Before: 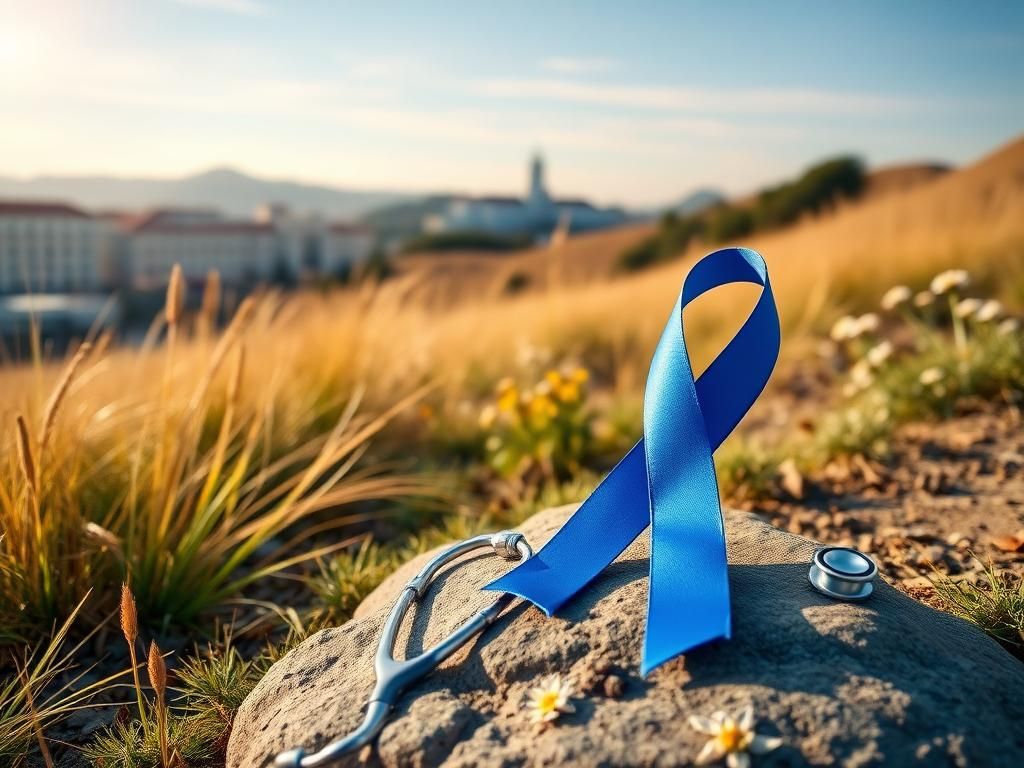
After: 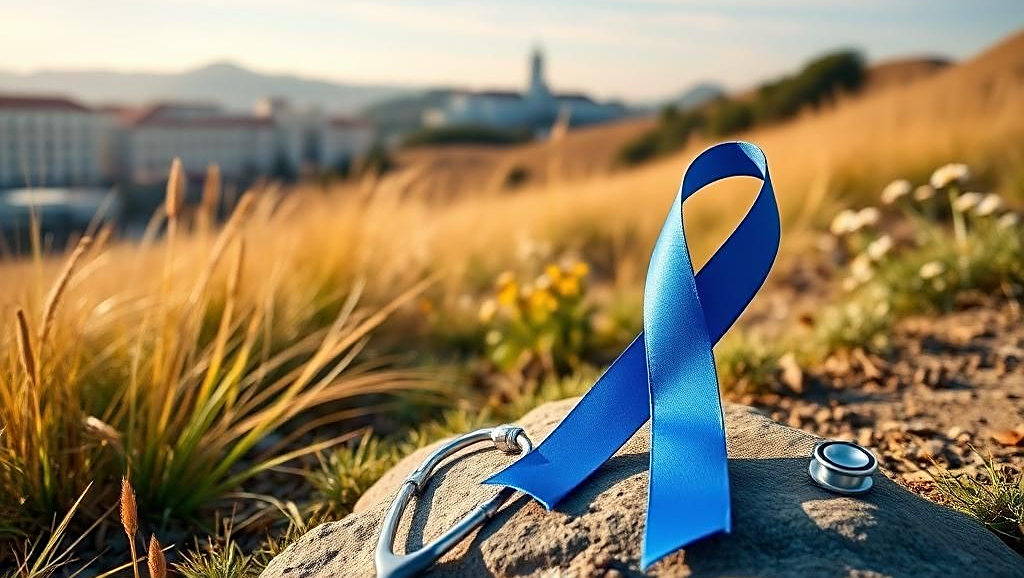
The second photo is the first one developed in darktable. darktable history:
sharpen: on, module defaults
crop: top 13.843%, bottom 10.827%
